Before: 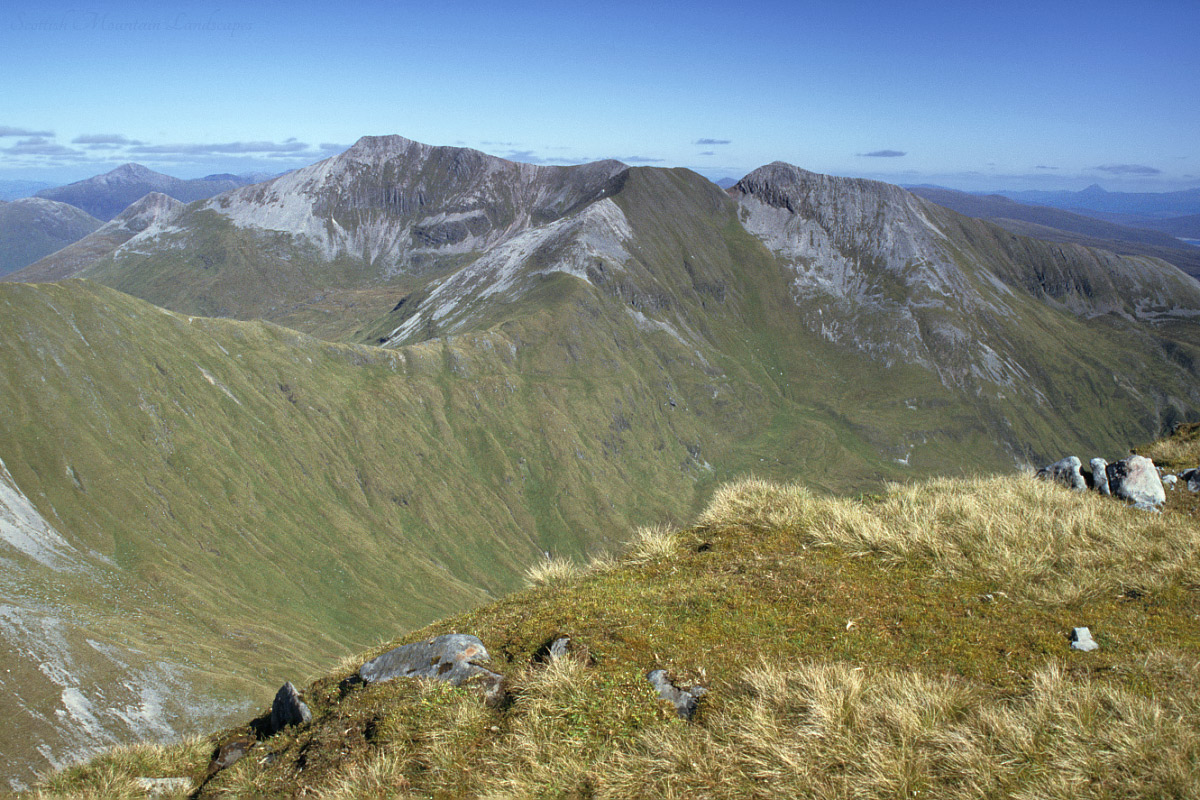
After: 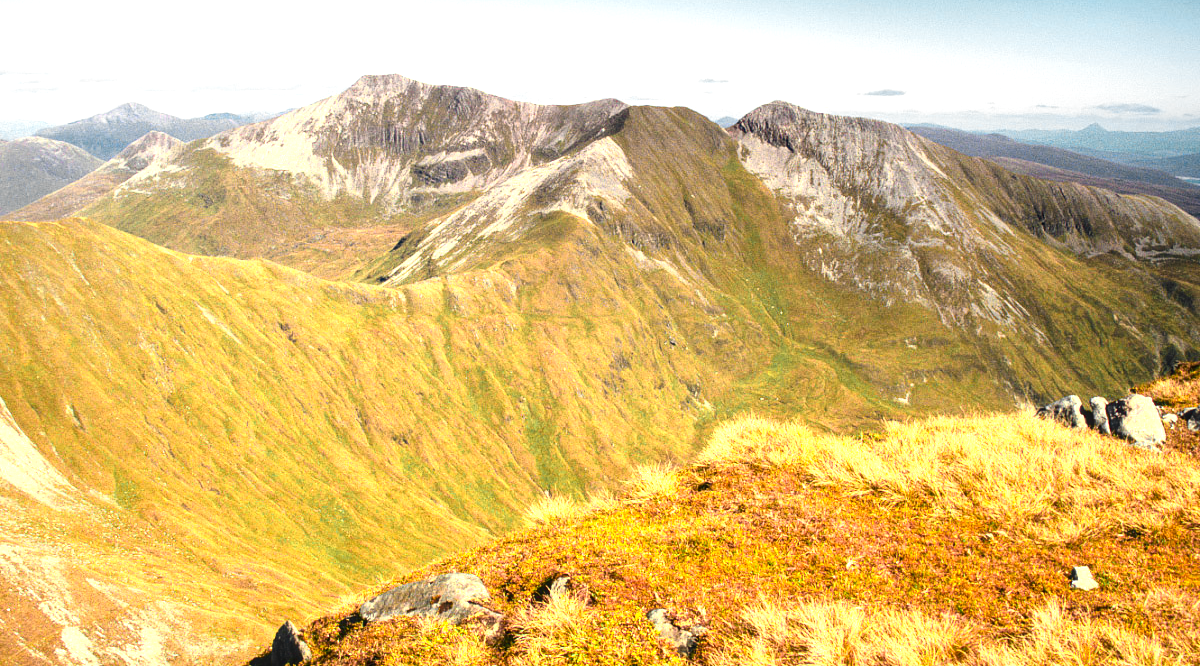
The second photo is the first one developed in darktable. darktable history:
white balance: red 1.138, green 0.996, blue 0.812
crop: top 7.625%, bottom 8.027%
color zones: curves: ch0 [(0.257, 0.558) (0.75, 0.565)]; ch1 [(0.004, 0.857) (0.14, 0.416) (0.257, 0.695) (0.442, 0.032) (0.736, 0.266) (0.891, 0.741)]; ch2 [(0, 0.623) (0.112, 0.436) (0.271, 0.474) (0.516, 0.64) (0.743, 0.286)]
exposure: black level correction 0, exposure 1 EV, compensate exposure bias true, compensate highlight preservation false
local contrast: detail 110%
tone equalizer: on, module defaults
contrast brightness saturation: contrast 0.21, brightness -0.11, saturation 0.21
